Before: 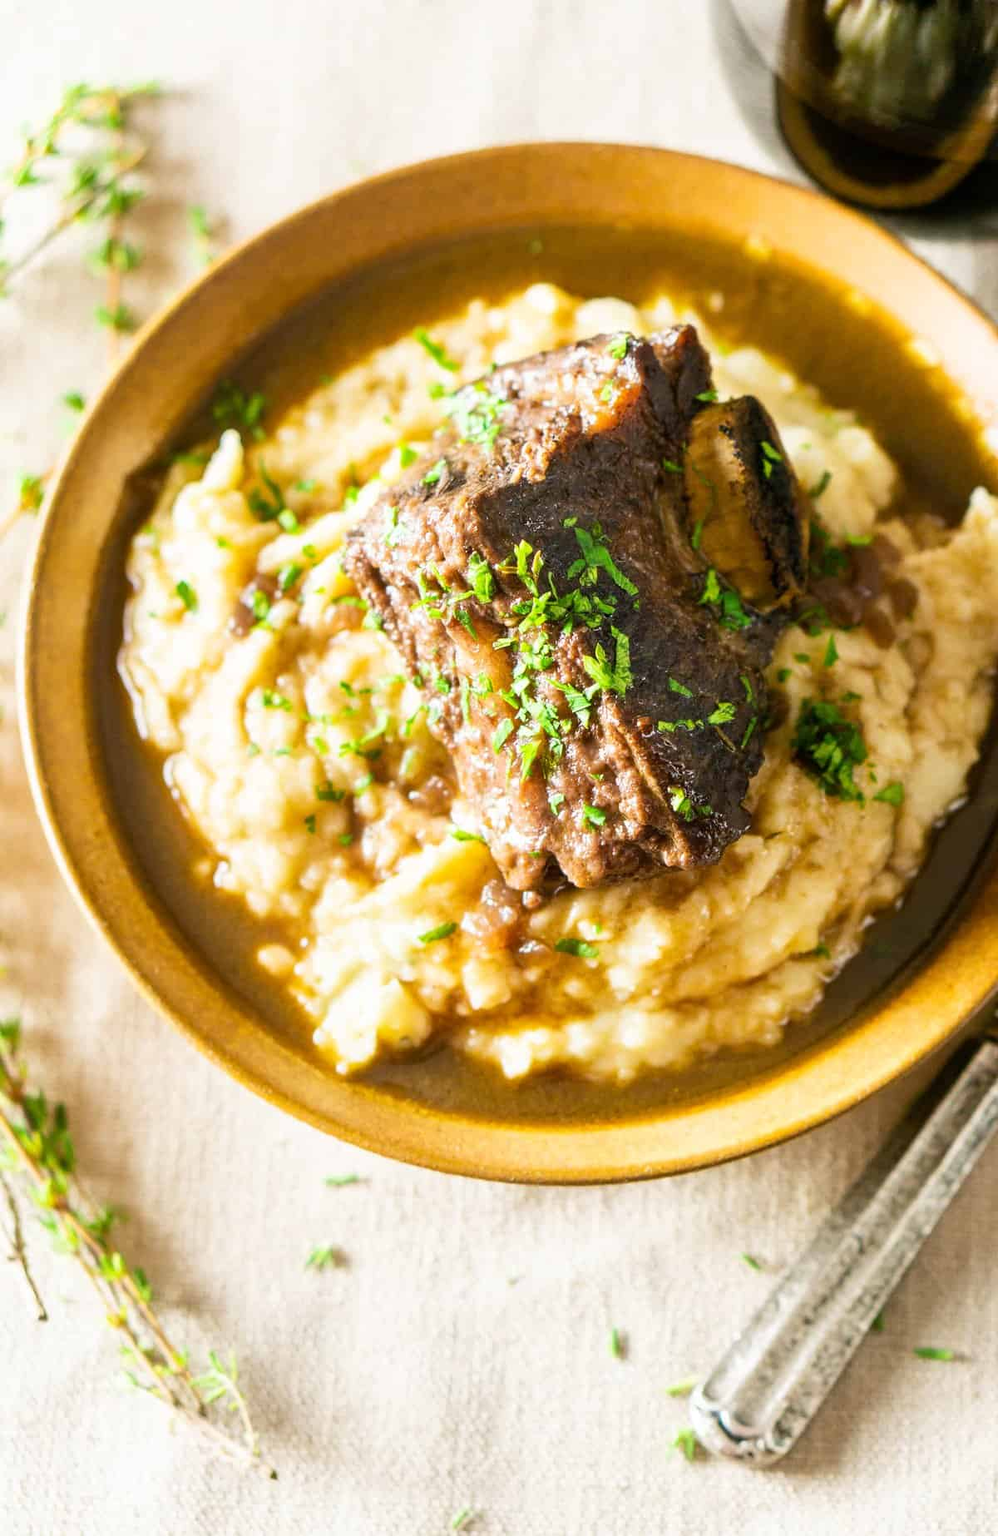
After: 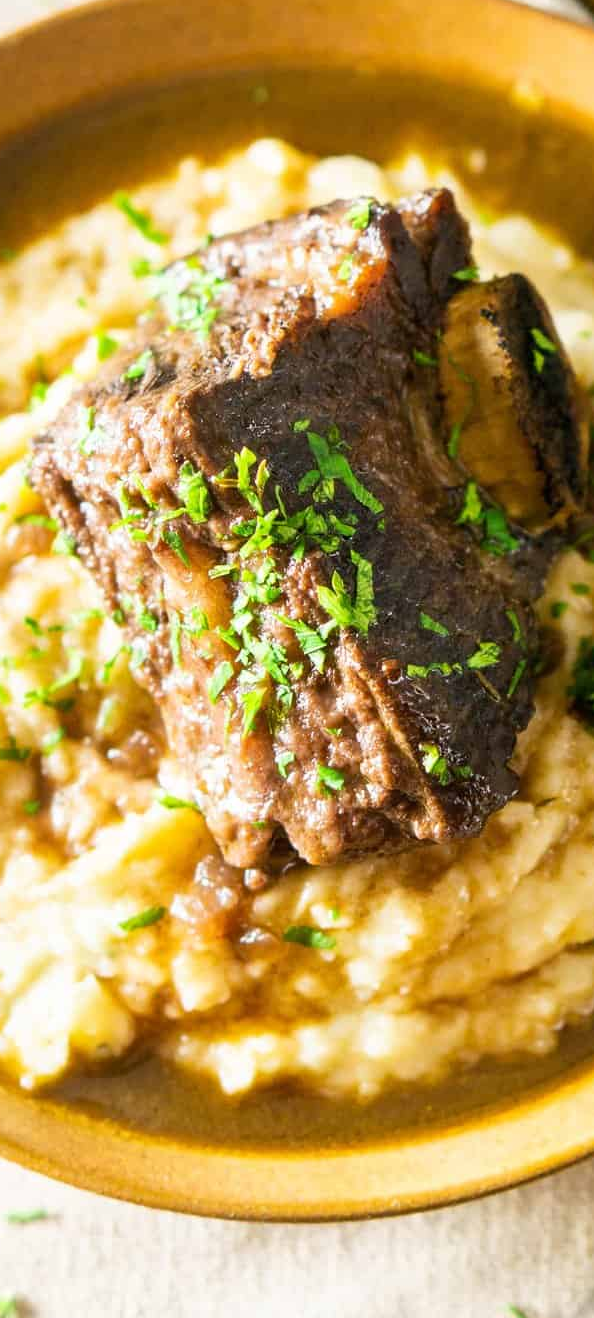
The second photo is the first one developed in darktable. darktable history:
base curve: preserve colors none
crop: left 32.075%, top 10.976%, right 18.355%, bottom 17.596%
